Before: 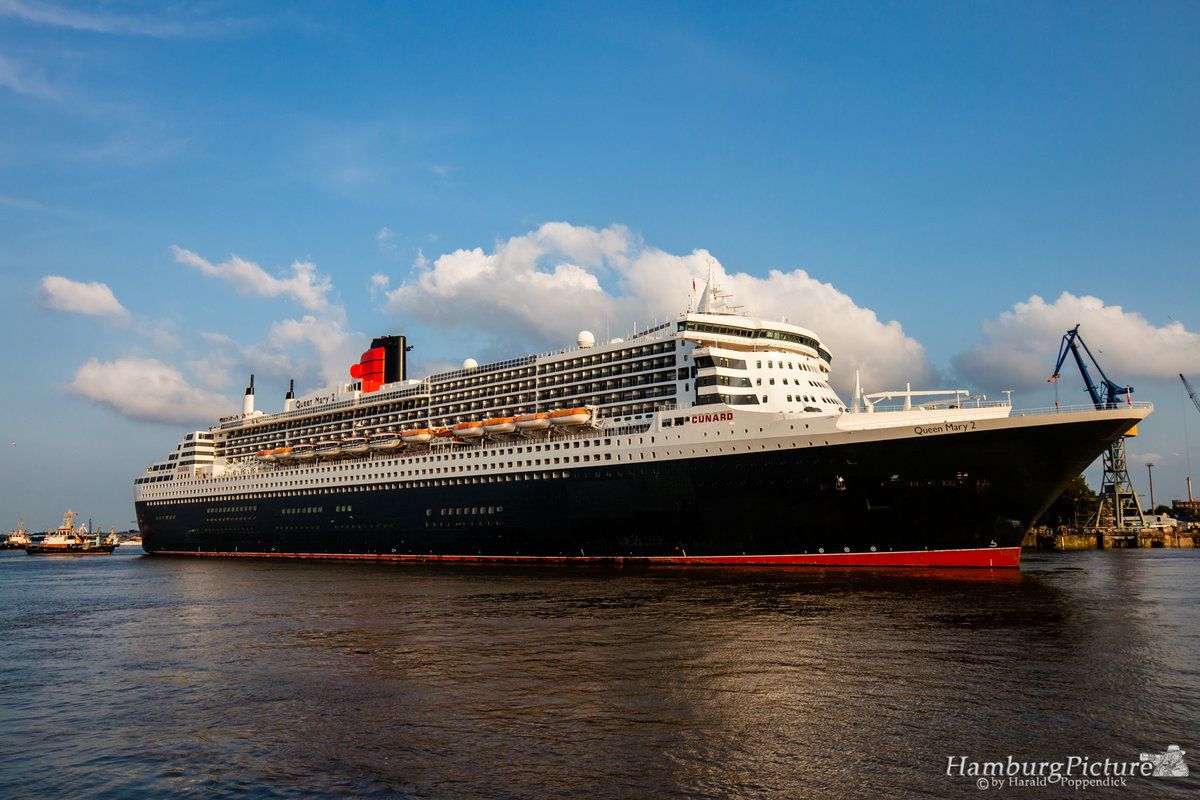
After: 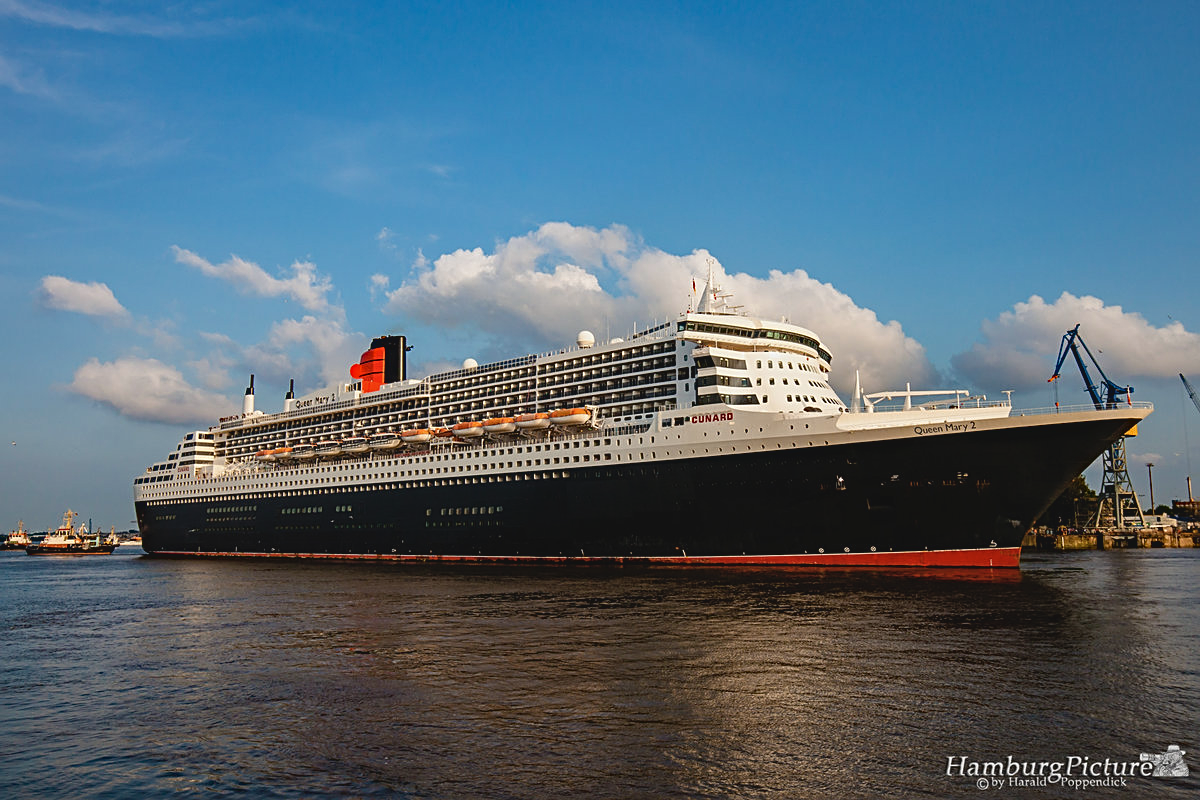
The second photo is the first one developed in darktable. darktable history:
sharpen: on, module defaults
contrast brightness saturation: contrast -0.104, saturation -0.098
haze removal: strength 0.279, distance 0.257, adaptive false
